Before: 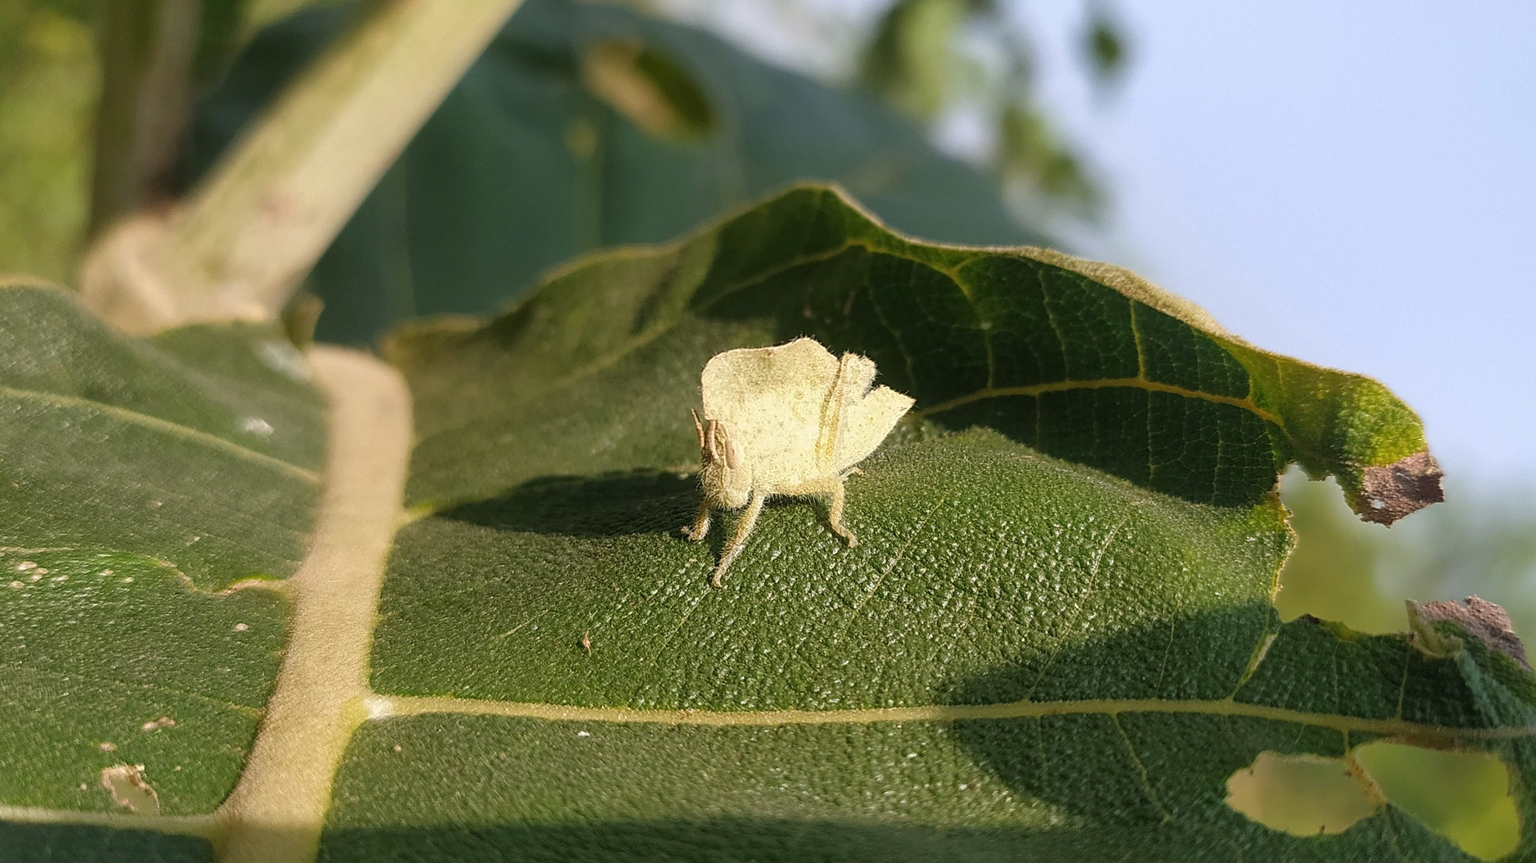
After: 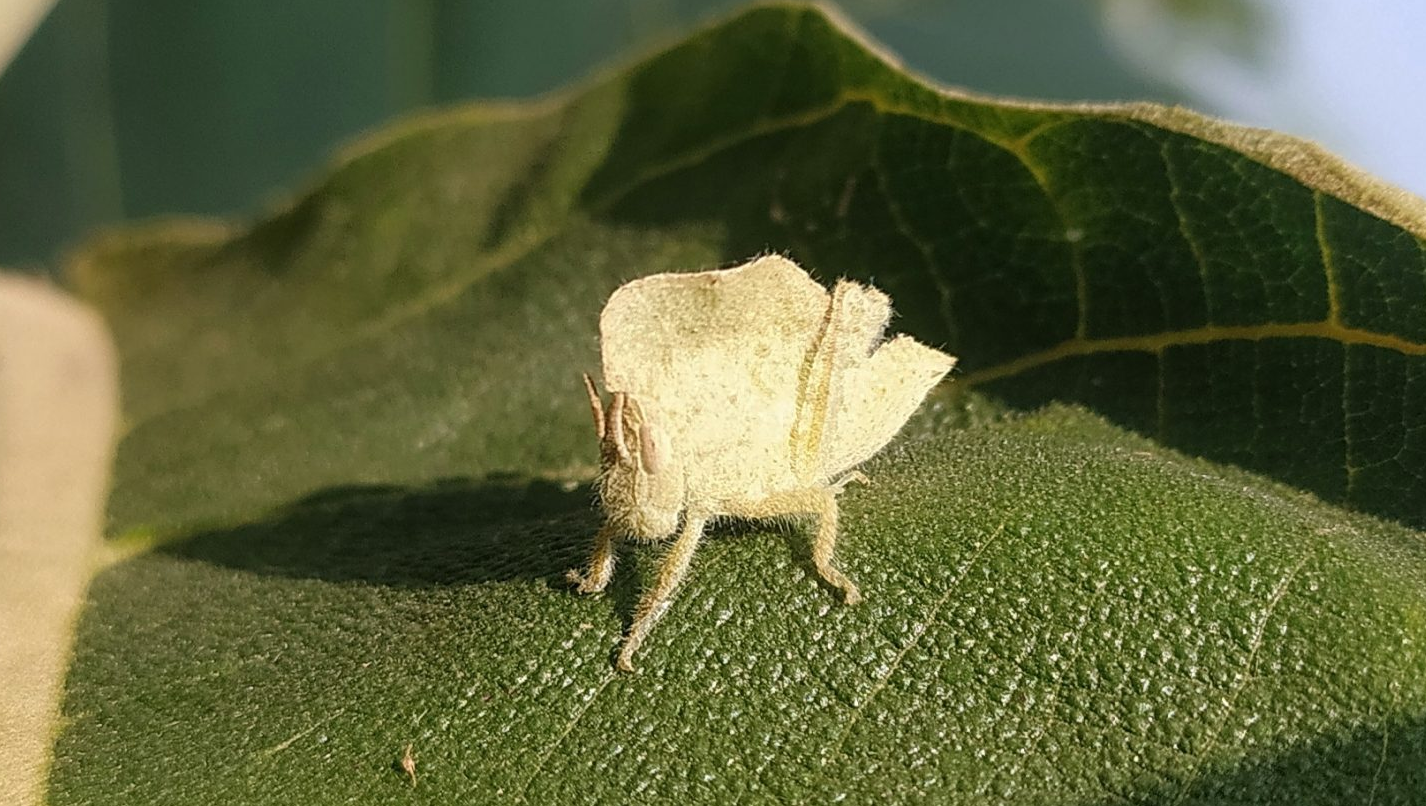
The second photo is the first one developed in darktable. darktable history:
crop and rotate: left 22.263%, top 21.467%, right 22.006%, bottom 22.46%
